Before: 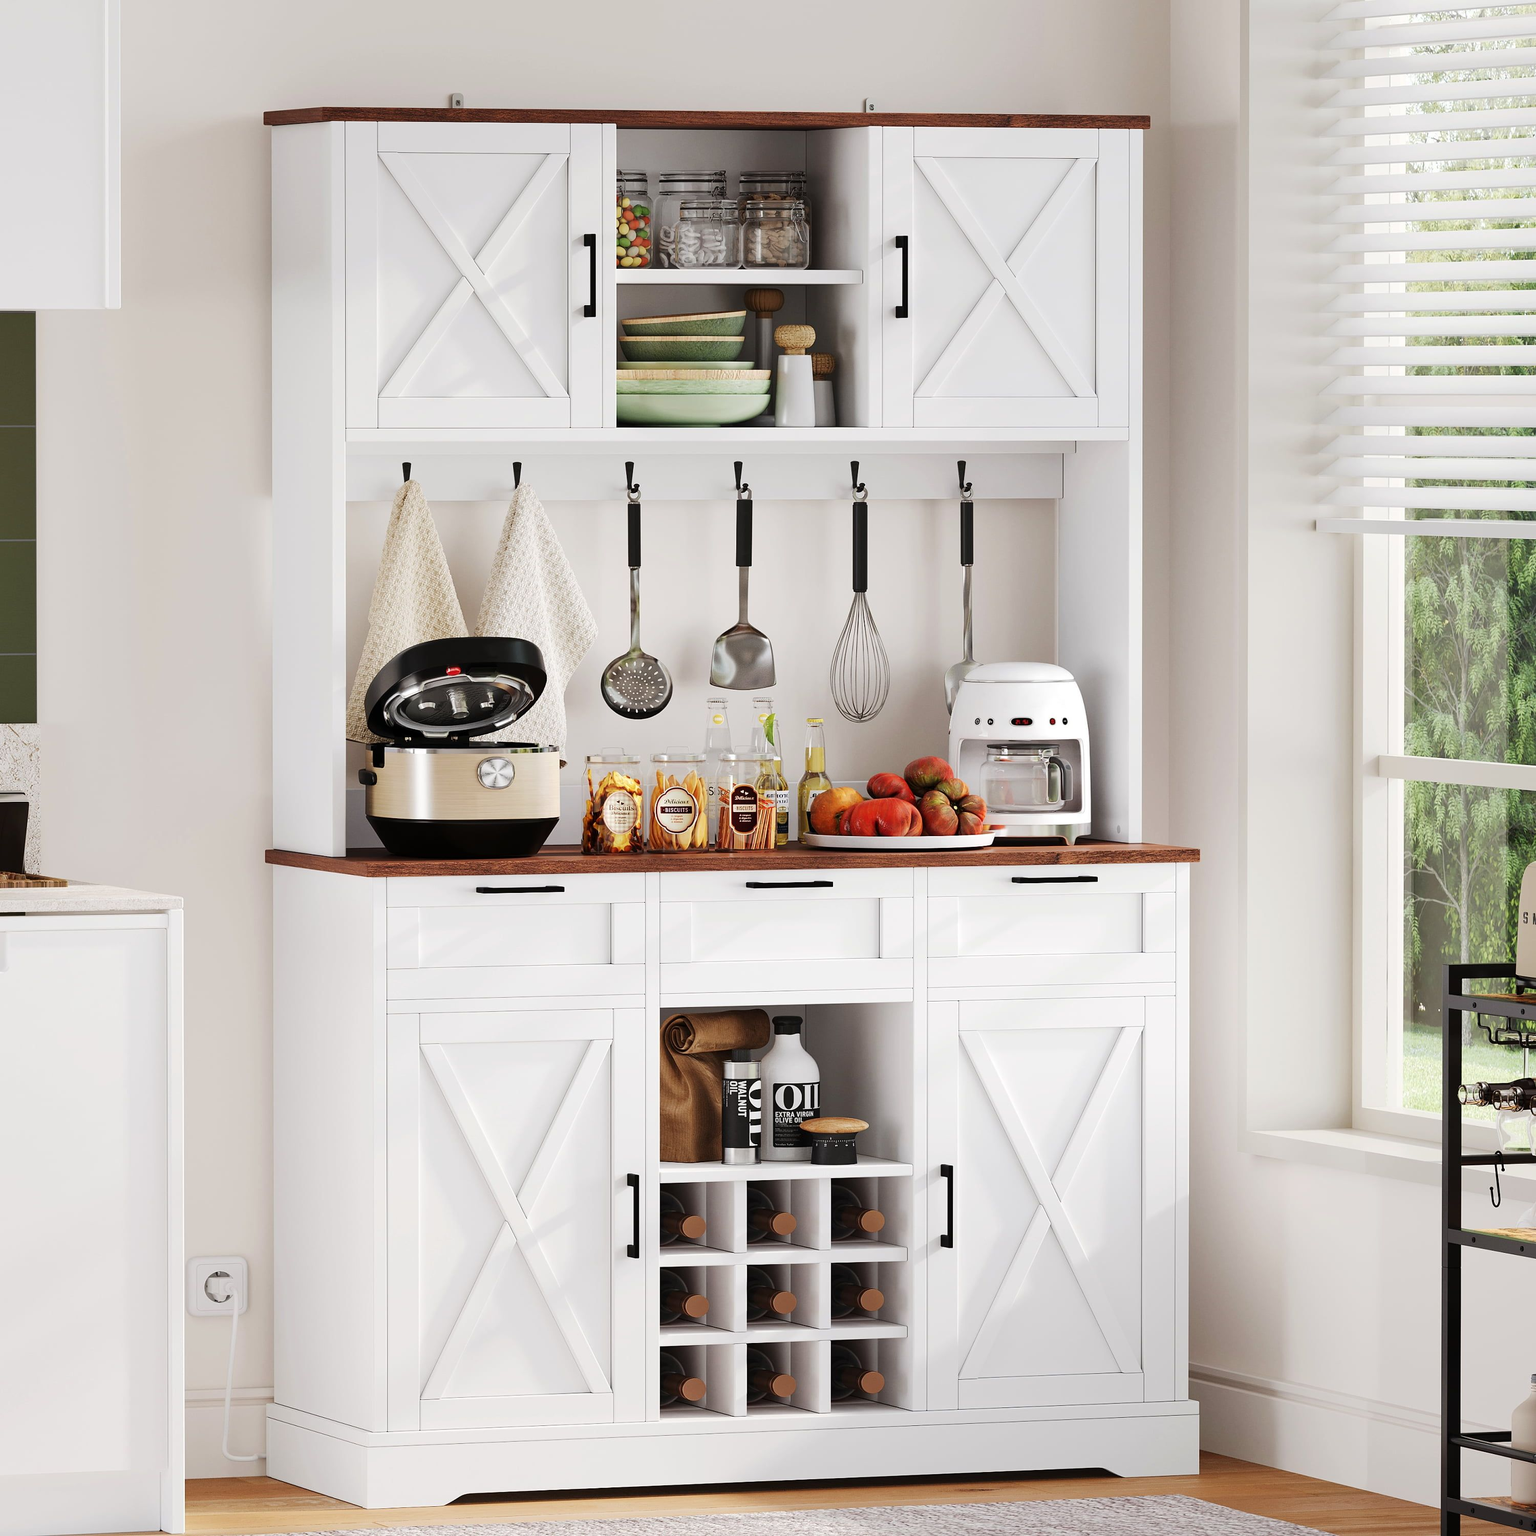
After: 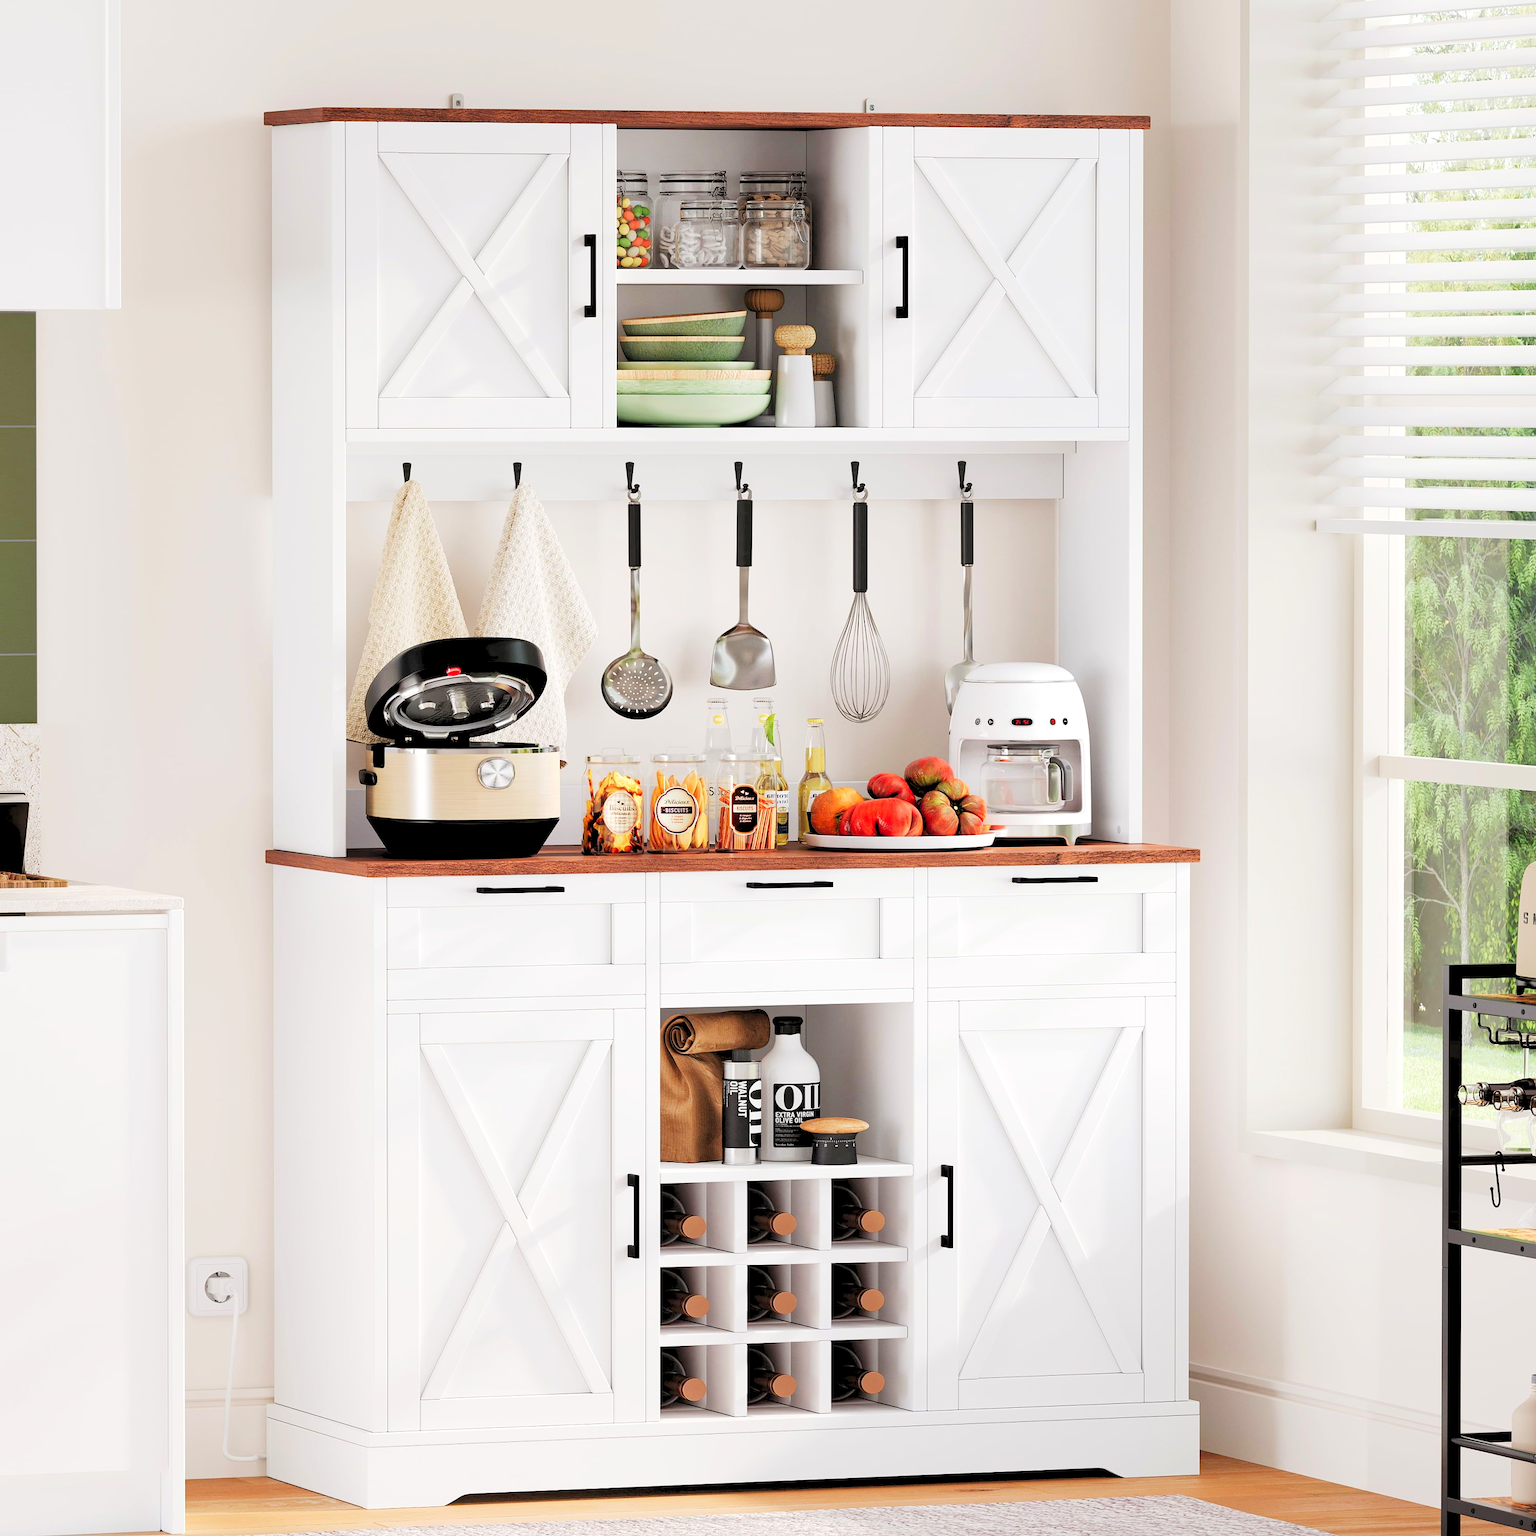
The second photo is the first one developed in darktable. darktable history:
levels: gray 59.33%, levels [0.072, 0.414, 0.976]
